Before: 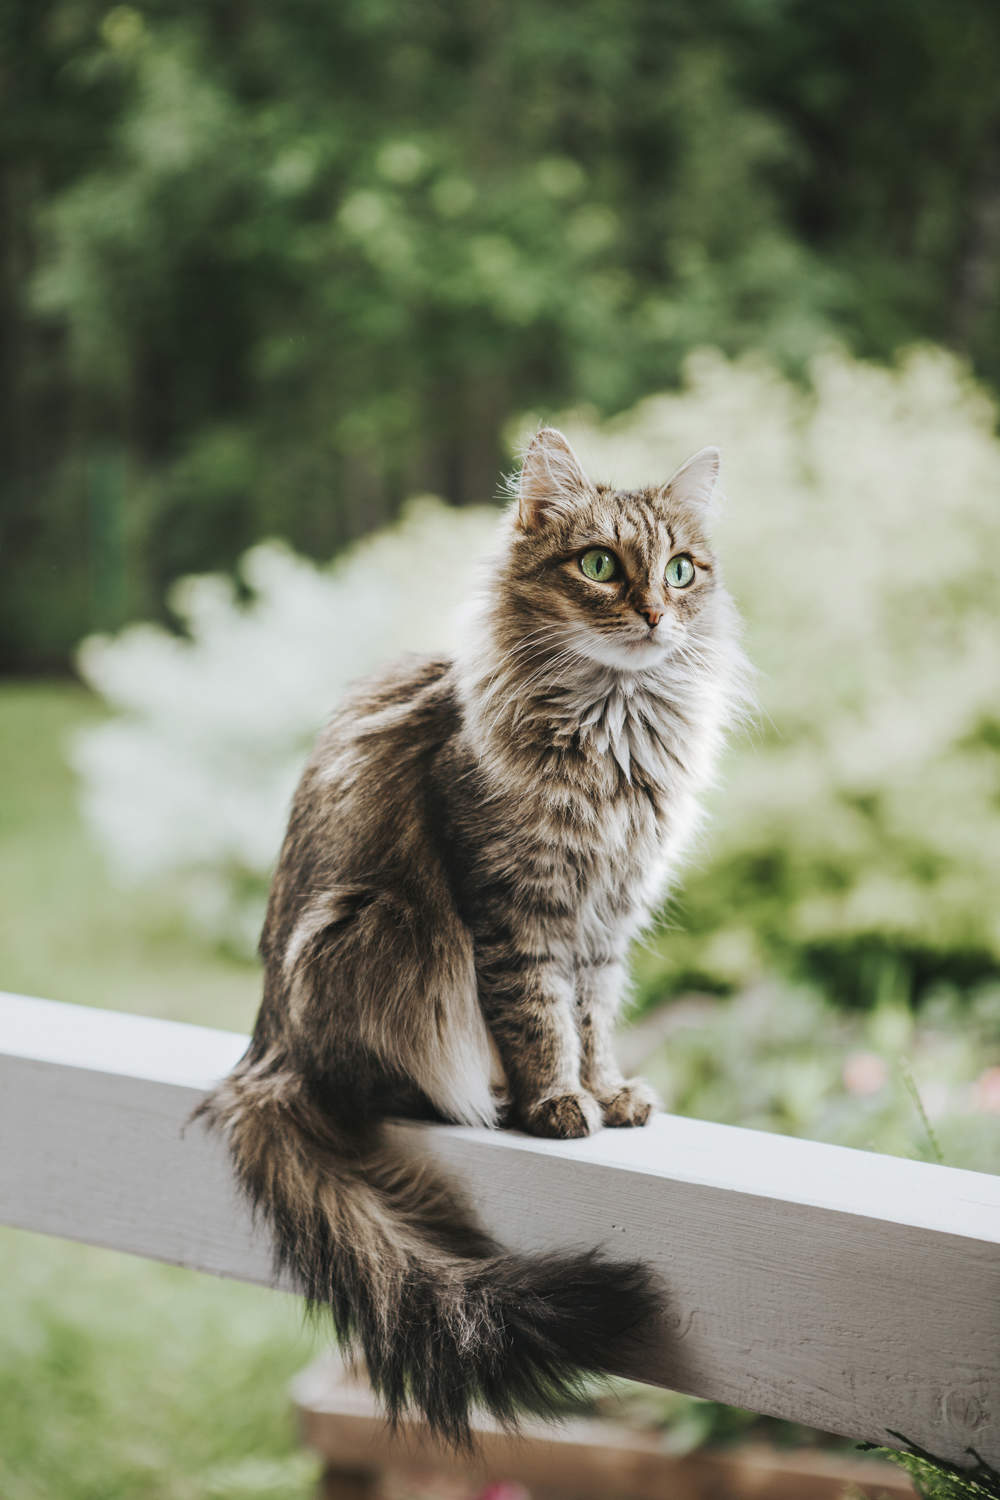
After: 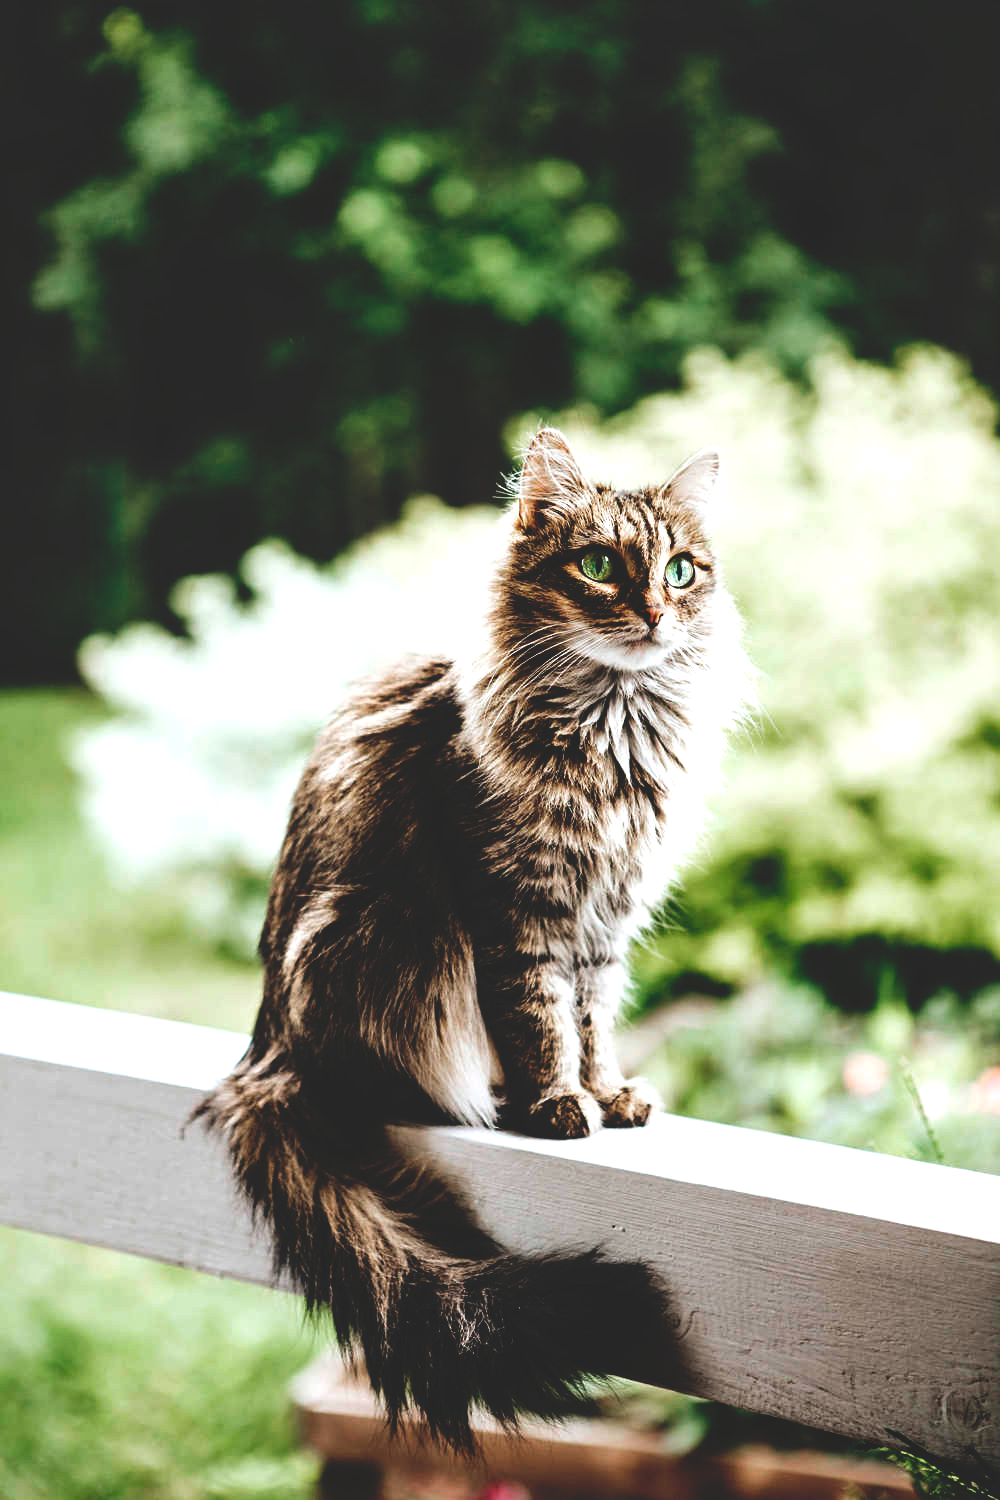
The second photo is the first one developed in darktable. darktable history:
base curve: curves: ch0 [(0, 0.02) (0.083, 0.036) (1, 1)], preserve colors none
sharpen: amount 0.2
local contrast: mode bilateral grid, contrast 20, coarseness 50, detail 120%, midtone range 0.2
tone equalizer: -8 EV -0.75 EV, -7 EV -0.7 EV, -6 EV -0.6 EV, -5 EV -0.4 EV, -3 EV 0.4 EV, -2 EV 0.6 EV, -1 EV 0.7 EV, +0 EV 0.75 EV, edges refinement/feathering 500, mask exposure compensation -1.57 EV, preserve details no
